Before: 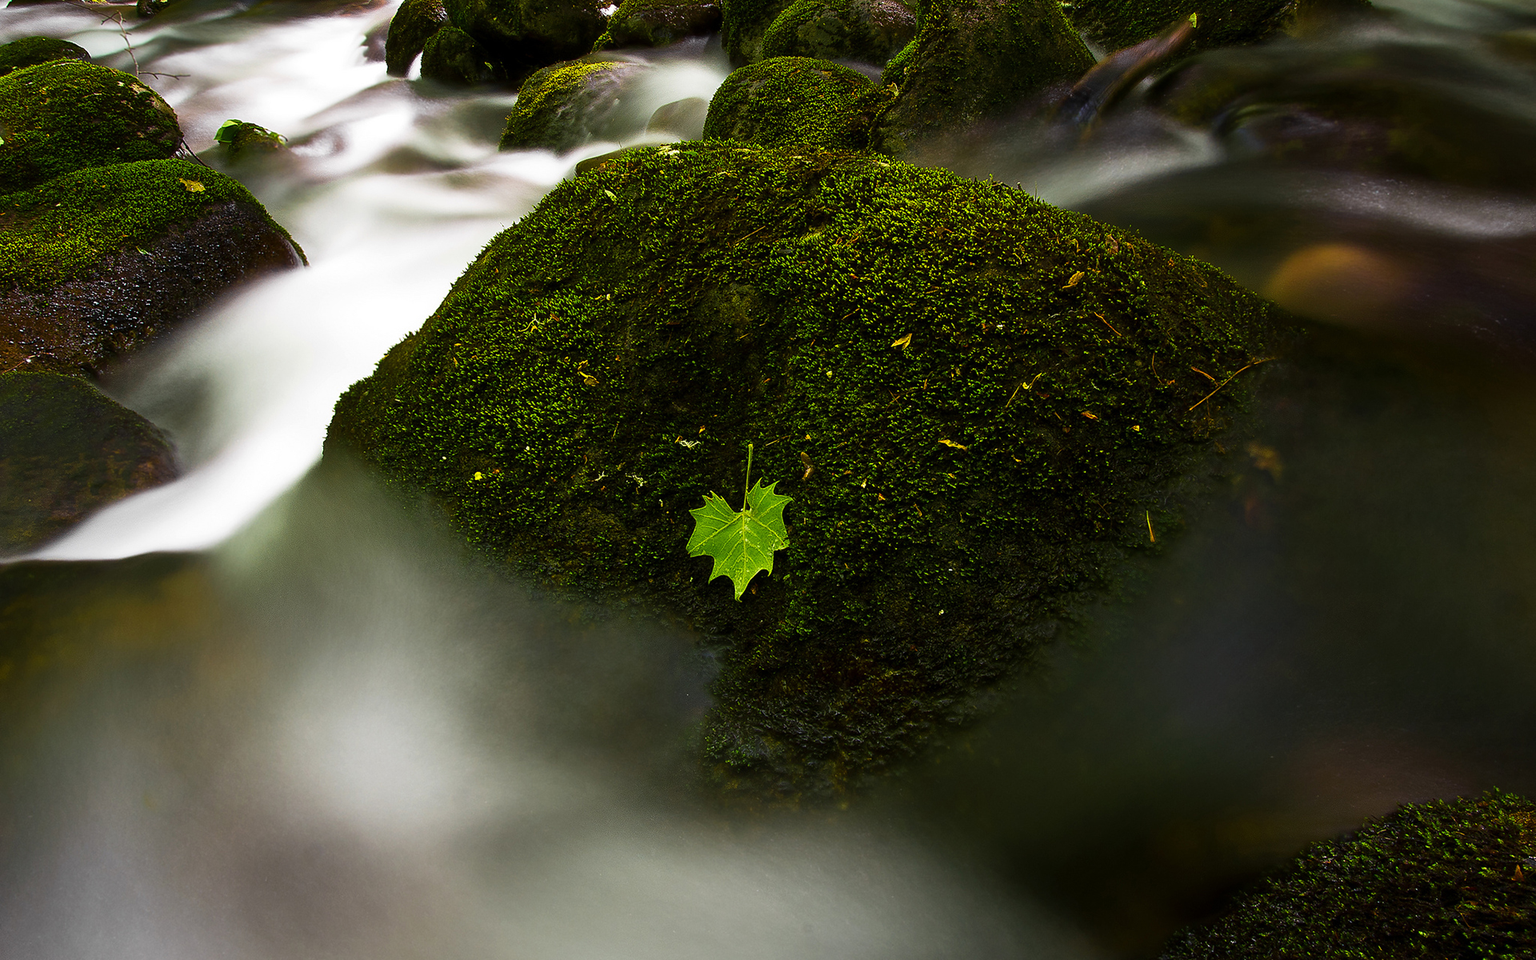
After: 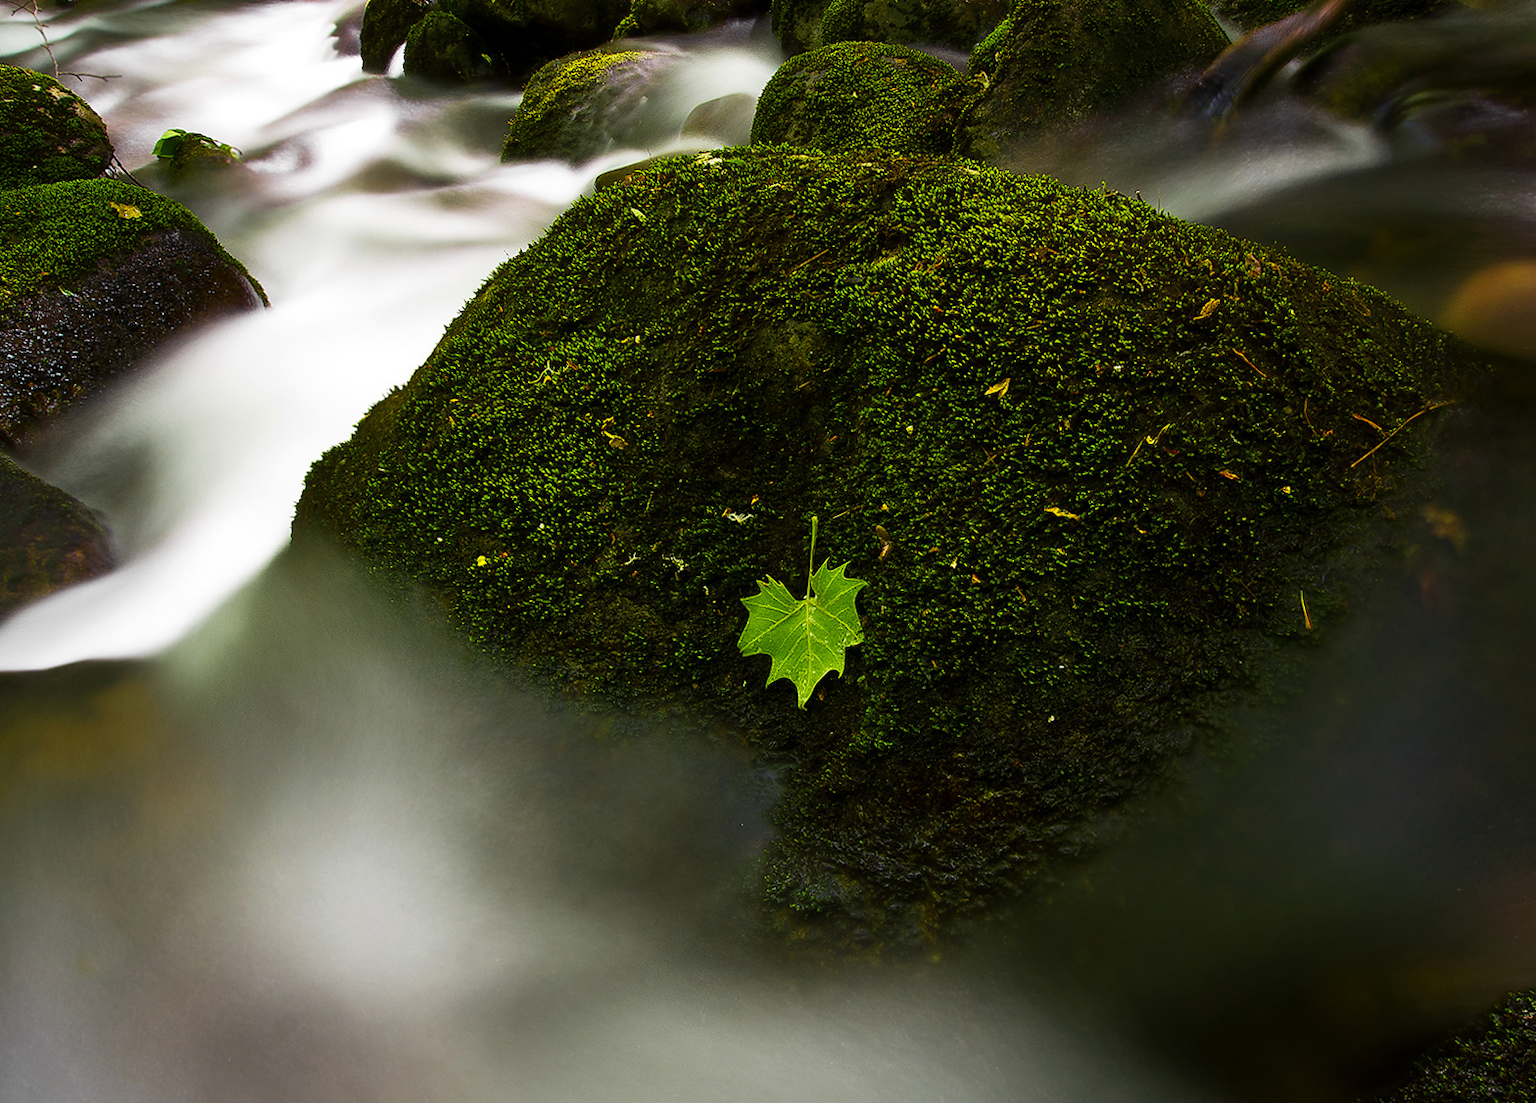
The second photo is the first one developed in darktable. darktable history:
crop and rotate: angle 0.893°, left 4.426%, top 1.174%, right 11.865%, bottom 2.631%
